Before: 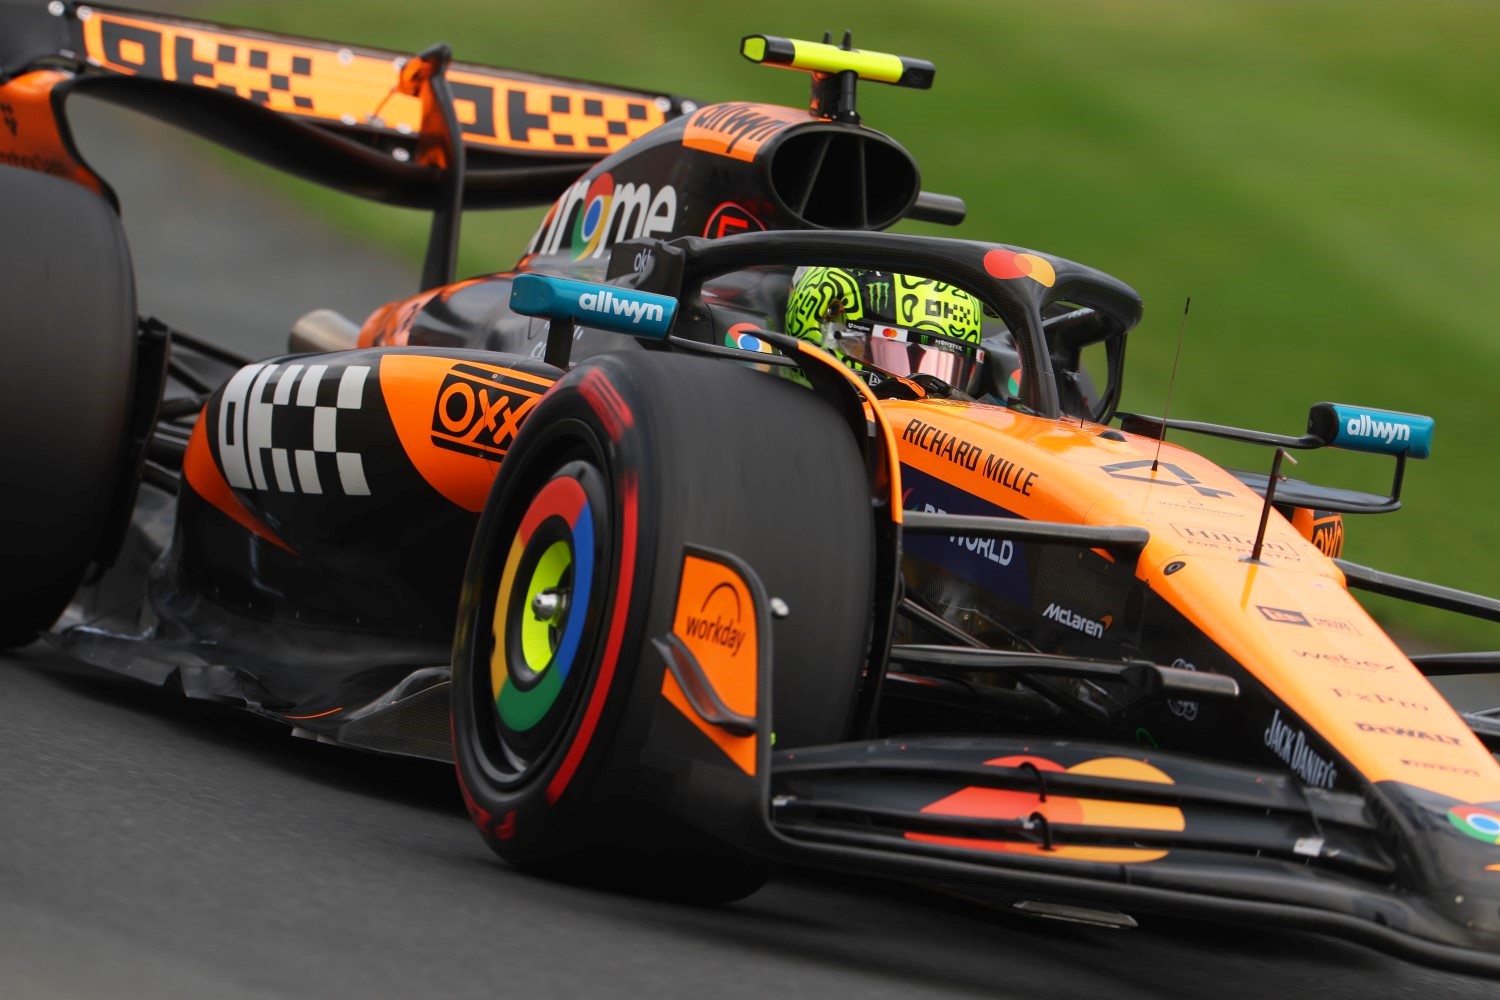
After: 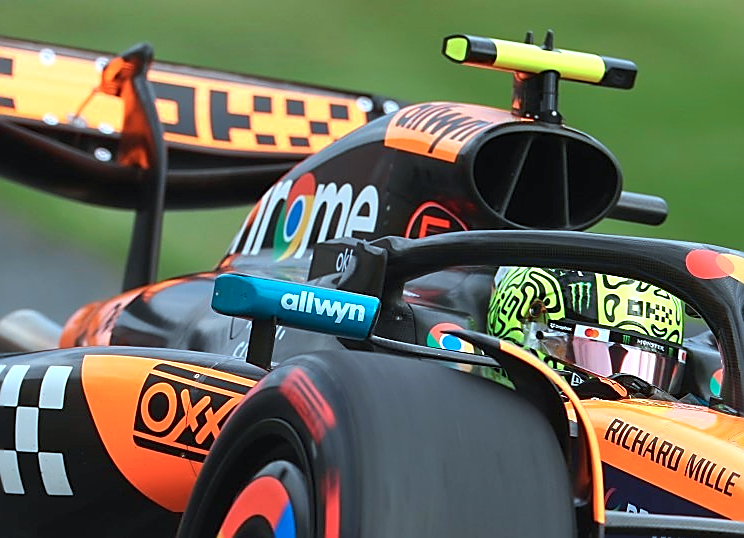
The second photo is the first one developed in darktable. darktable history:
color correction: highlights a* -10.7, highlights b* -19.1
shadows and highlights: low approximation 0.01, soften with gaussian
exposure: black level correction 0, exposure 0.499 EV, compensate highlight preservation false
sharpen: radius 1.402, amount 1.241, threshold 0.635
crop: left 19.874%, right 30.496%, bottom 46.111%
